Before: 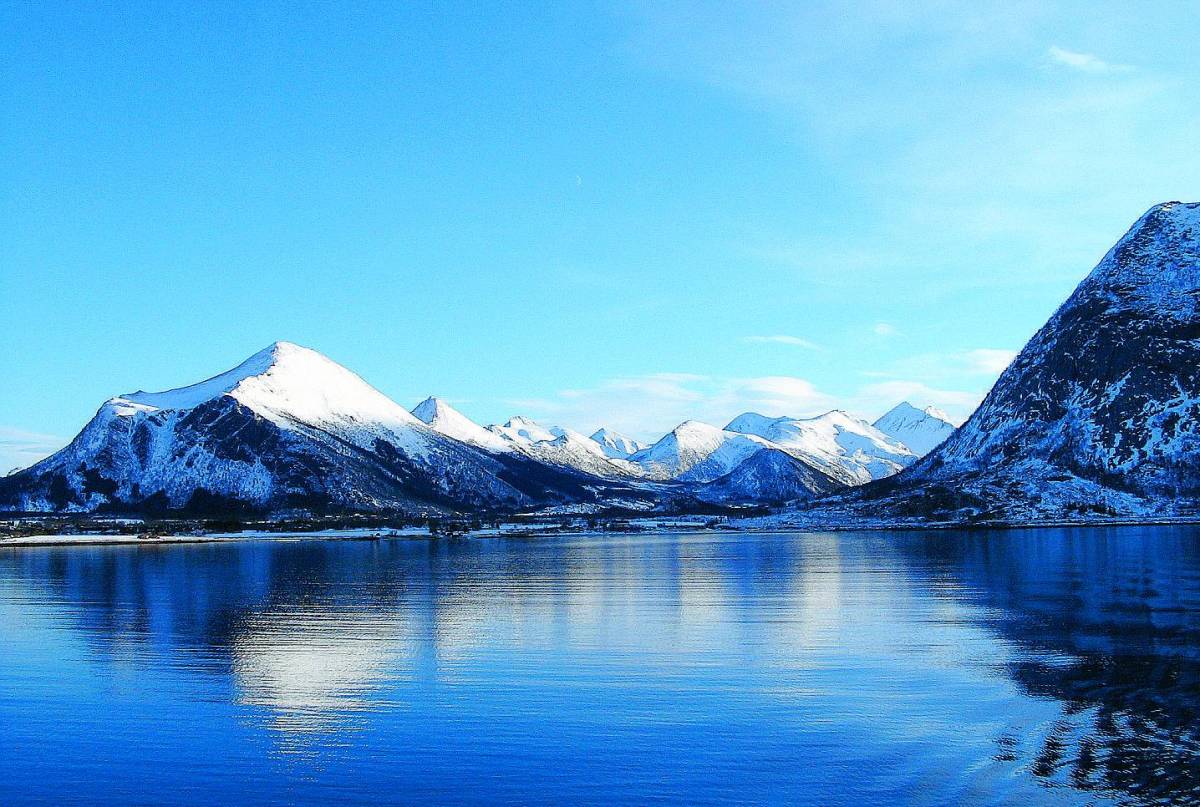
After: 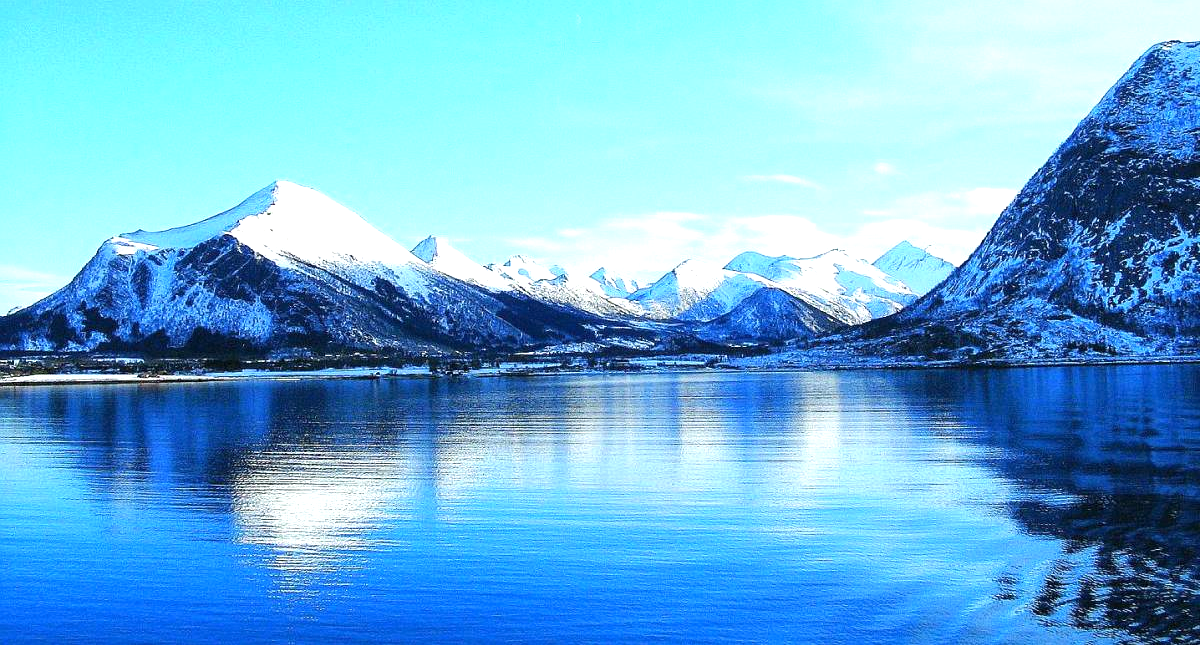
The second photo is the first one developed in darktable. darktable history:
exposure: black level correction 0, exposure 0.7 EV, compensate highlight preservation false
crop and rotate: top 19.998%
local contrast: mode bilateral grid, contrast 10, coarseness 25, detail 110%, midtone range 0.2
